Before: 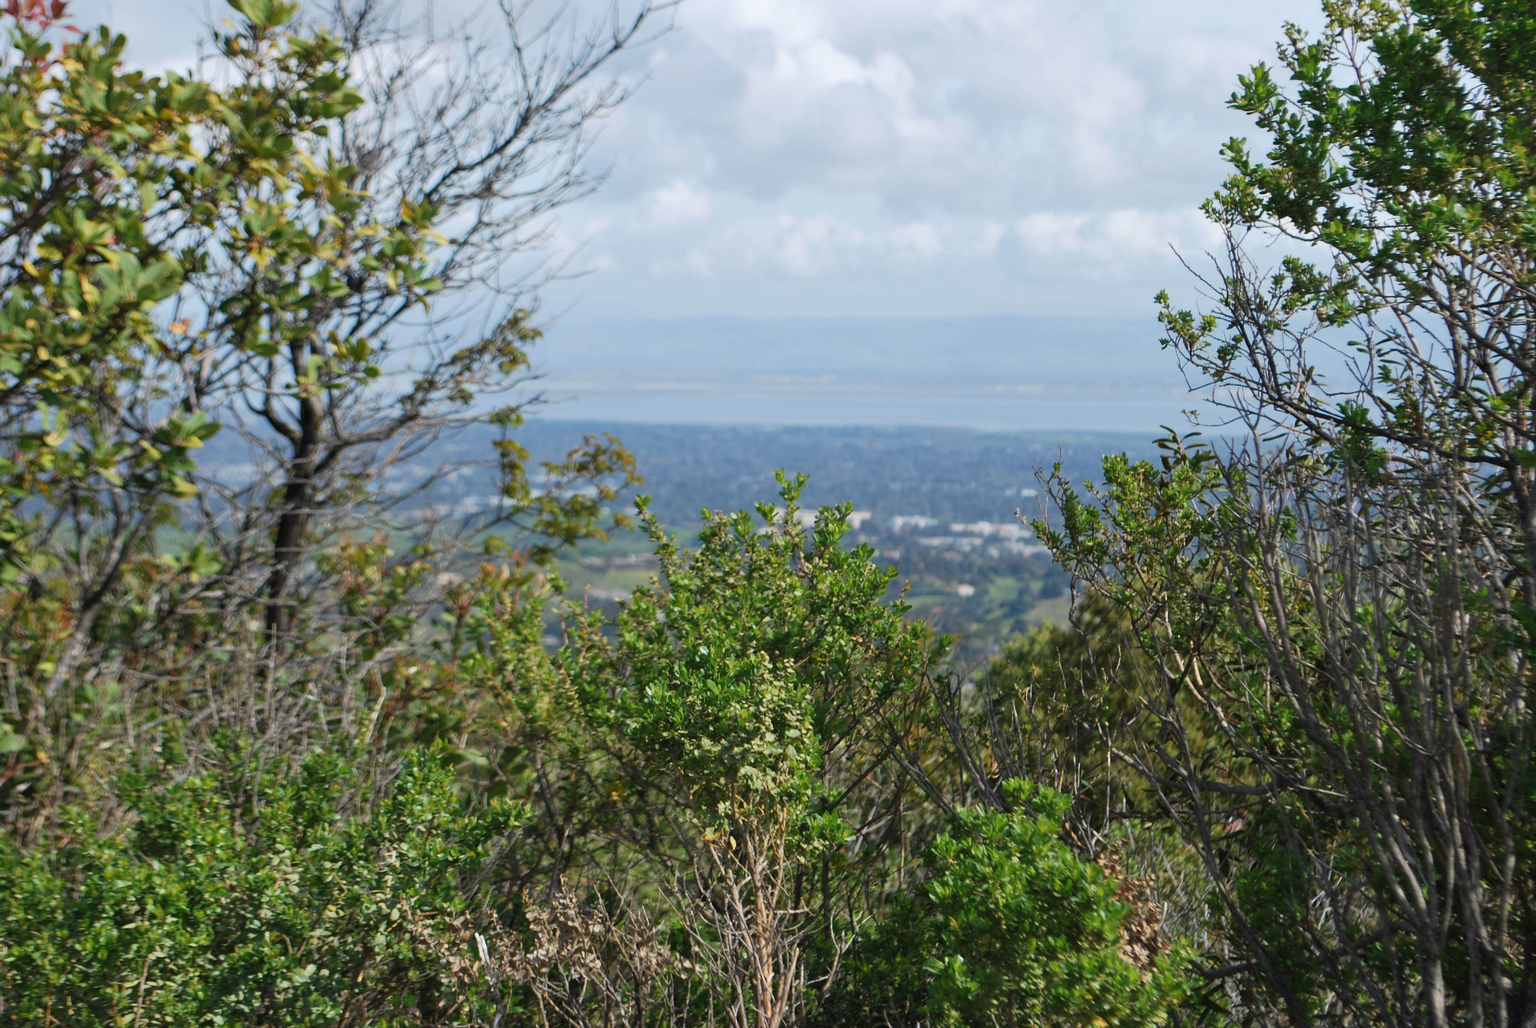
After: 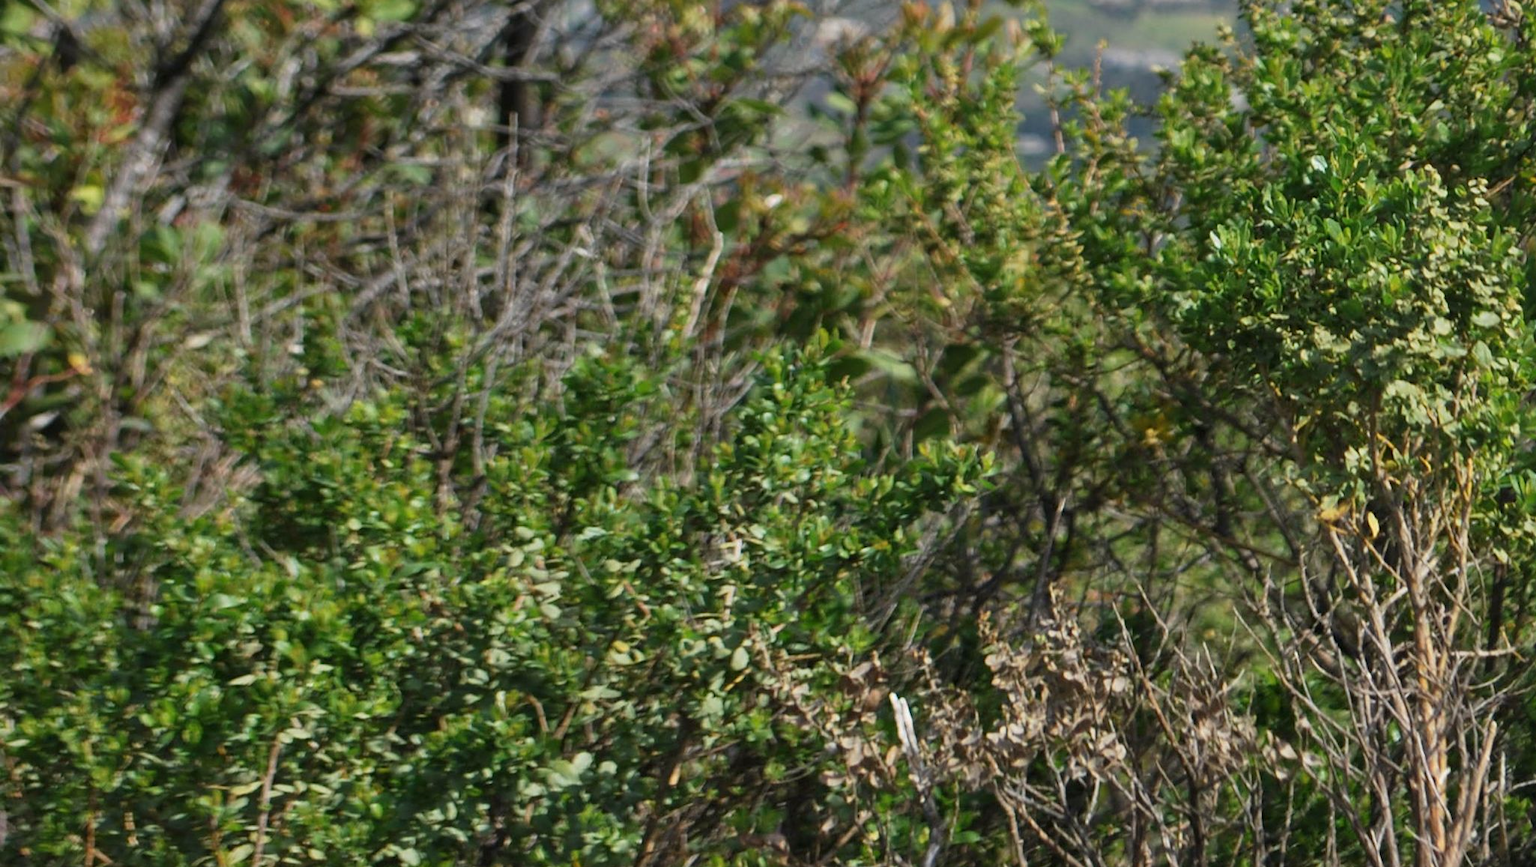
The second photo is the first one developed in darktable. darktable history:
base curve: curves: ch0 [(0, 0) (0.989, 0.992)], preserve colors none
crop and rotate: top 54.778%, right 46.61%, bottom 0.159%
local contrast: mode bilateral grid, contrast 100, coarseness 100, detail 108%, midtone range 0.2
